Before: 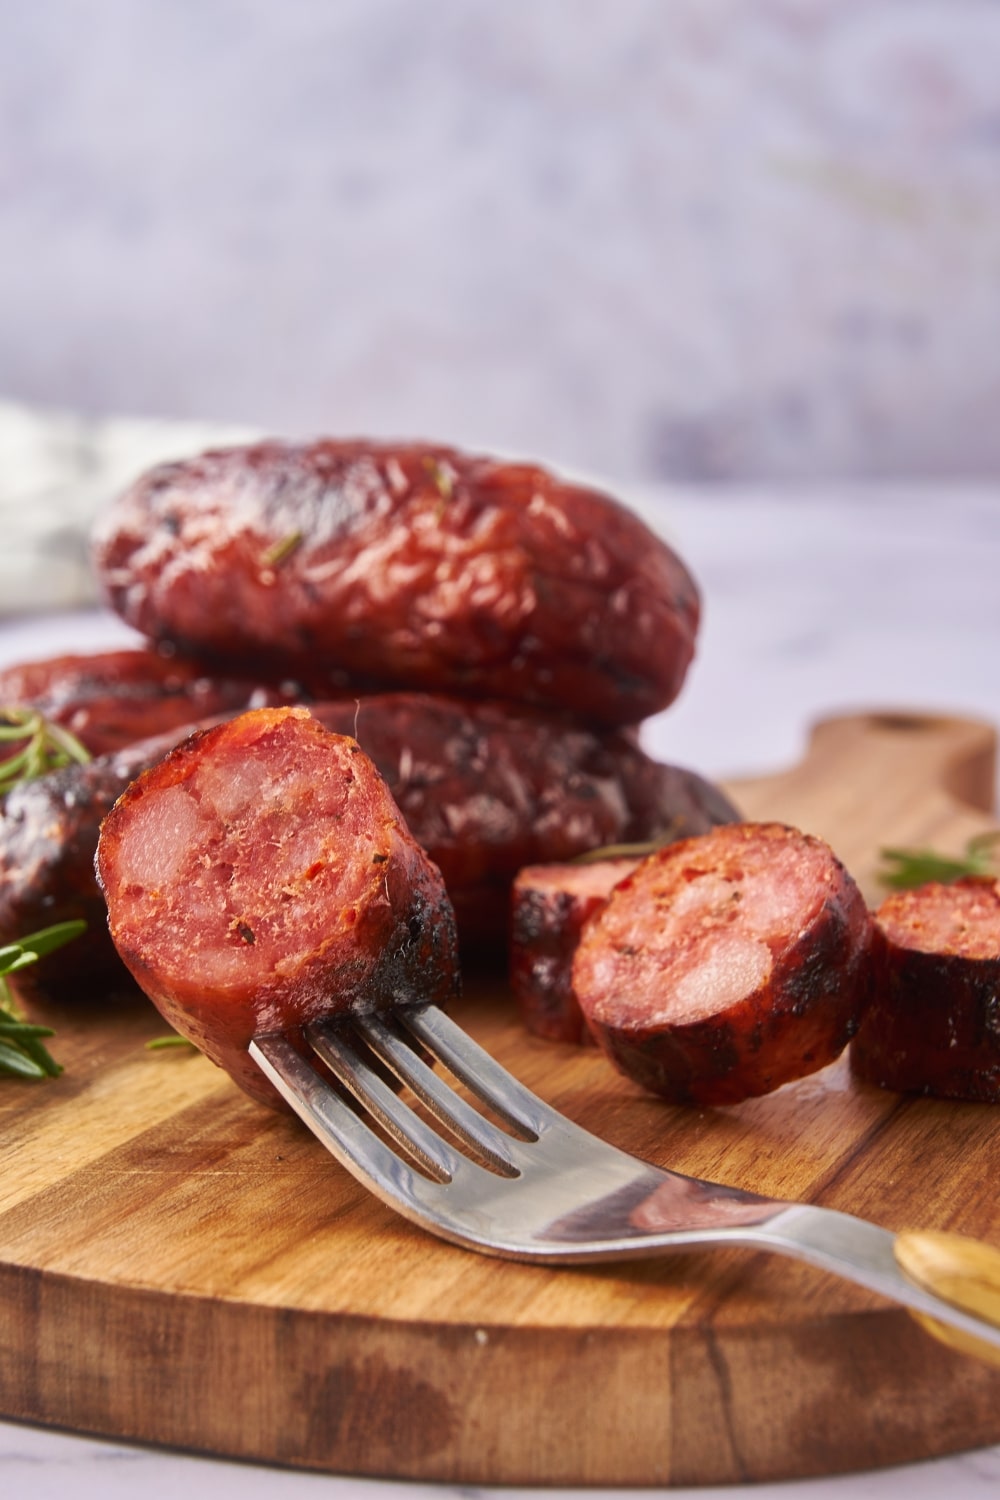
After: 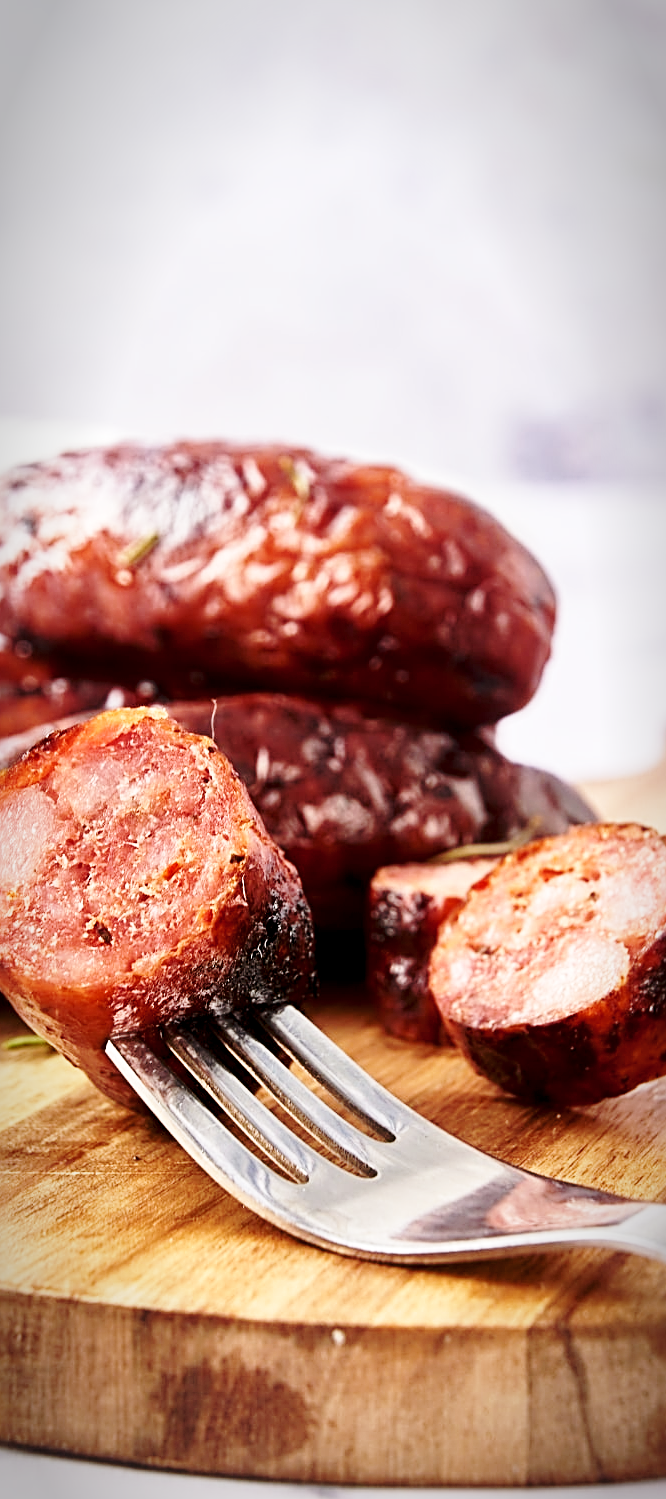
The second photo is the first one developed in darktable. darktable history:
sharpen: radius 2.844, amount 0.724
exposure: black level correction 0.008, exposure 0.1 EV, compensate exposure bias true, compensate highlight preservation false
vignetting: saturation -0.031, automatic ratio true
crop and rotate: left 14.32%, right 19.076%
base curve: curves: ch0 [(0, 0) (0.032, 0.037) (0.105, 0.228) (0.435, 0.76) (0.856, 0.983) (1, 1)], preserve colors none
contrast brightness saturation: contrast 0.065, brightness -0.008, saturation -0.212
